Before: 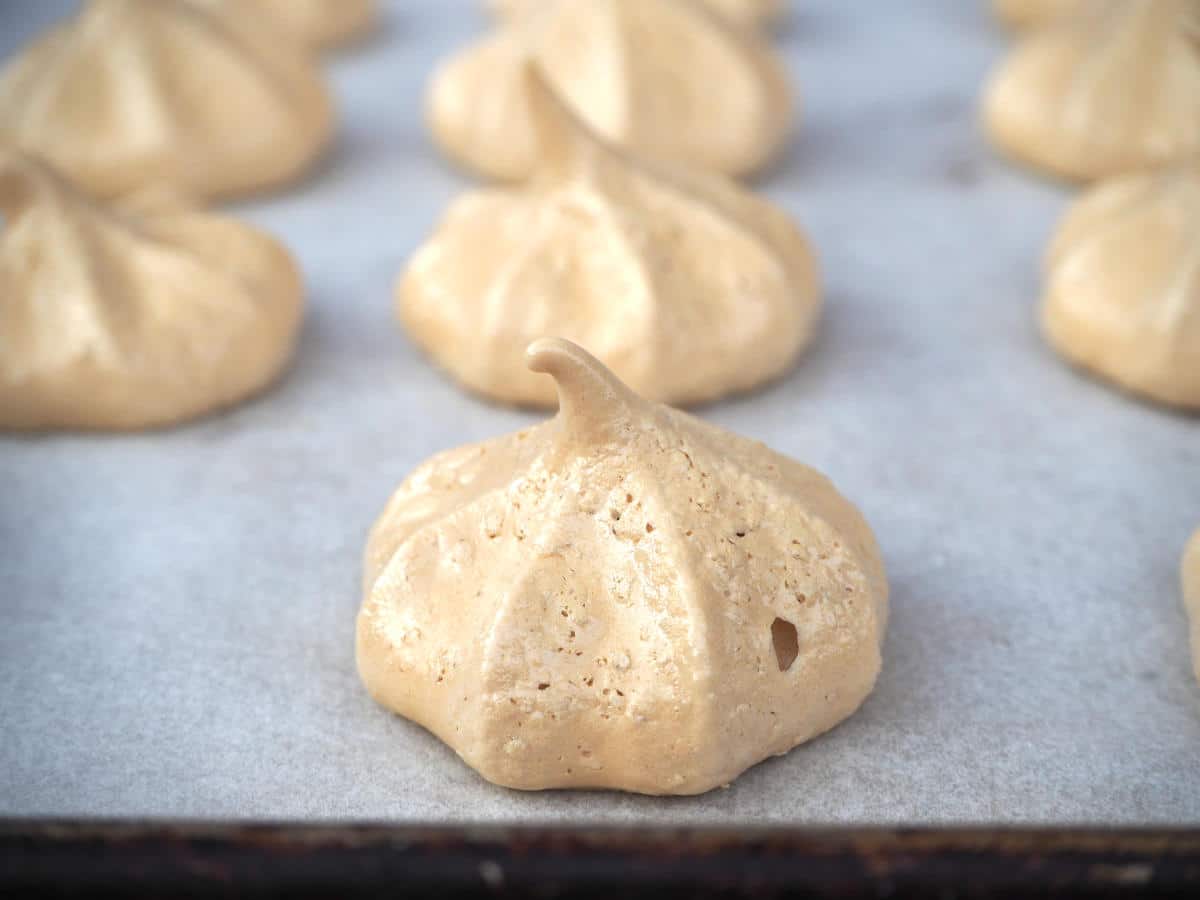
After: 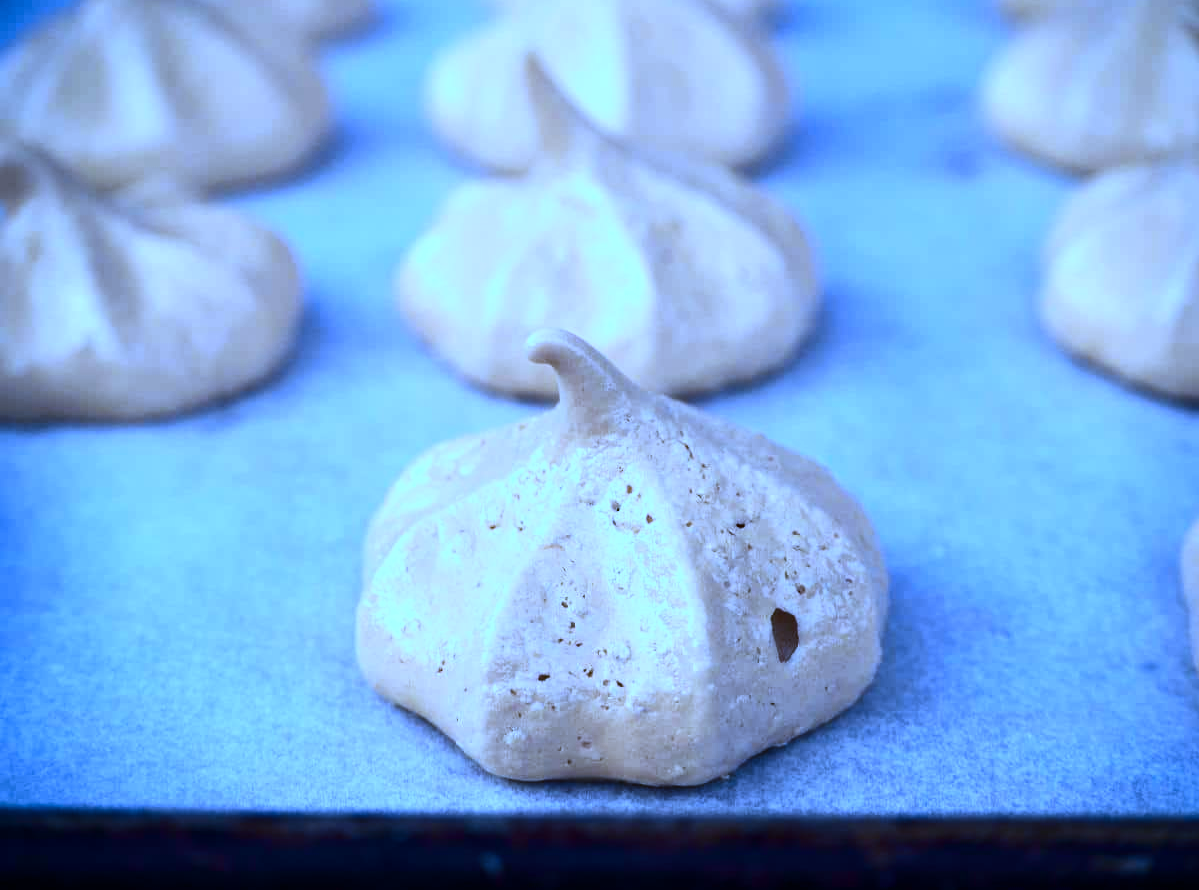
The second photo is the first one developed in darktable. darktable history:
crop: top 1.049%, right 0.001%
contrast brightness saturation: contrast 0.22, brightness -0.19, saturation 0.24
white balance: red 0.766, blue 1.537
